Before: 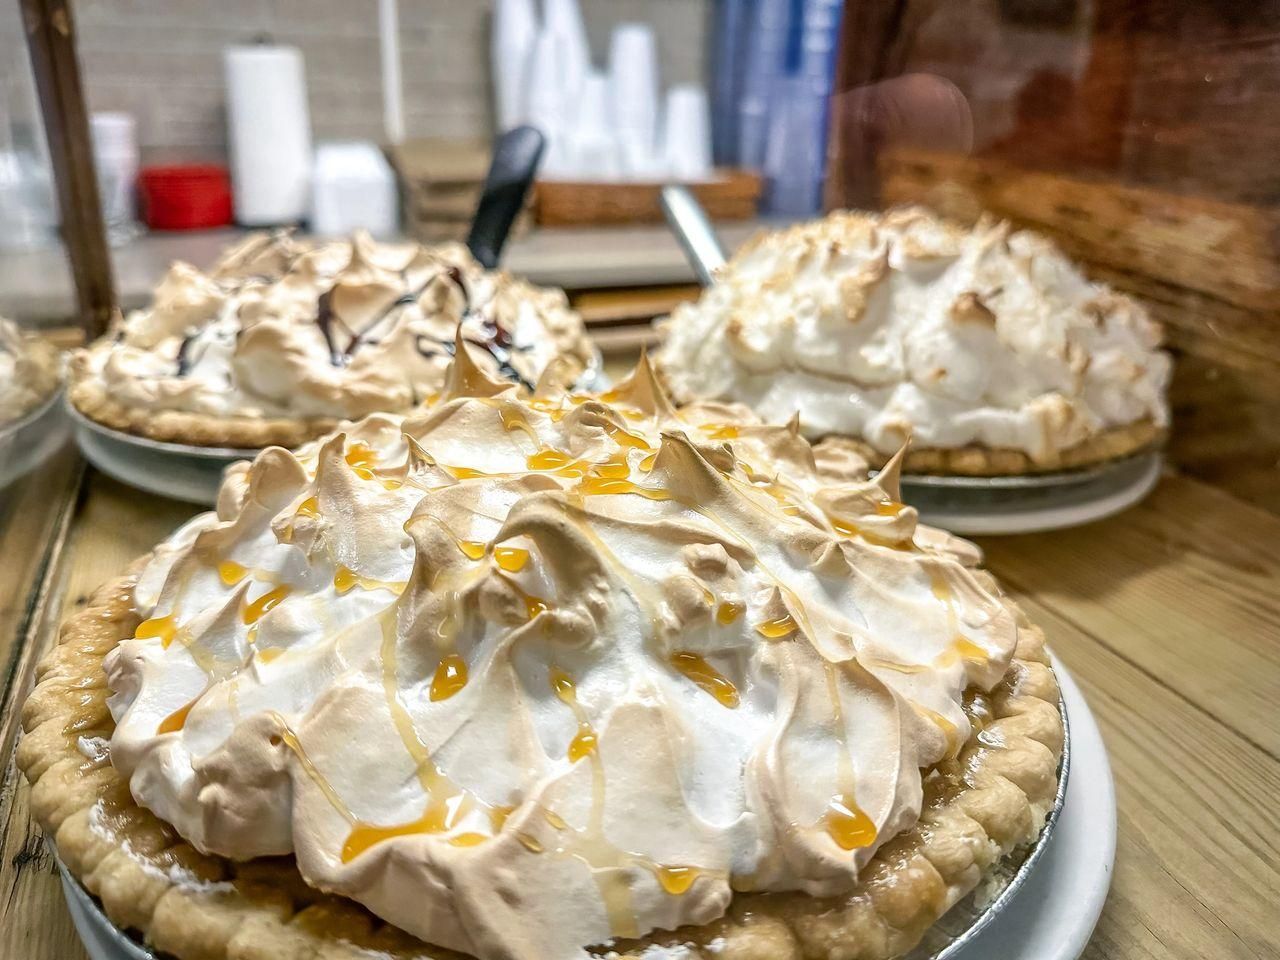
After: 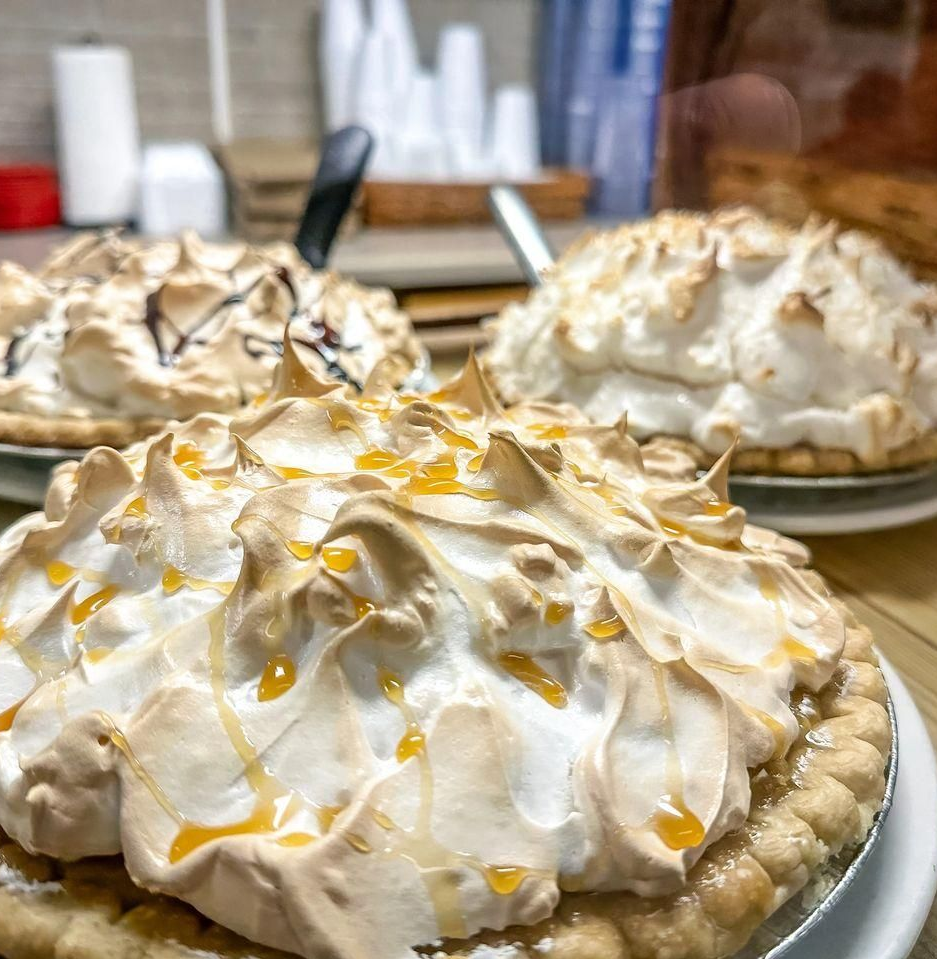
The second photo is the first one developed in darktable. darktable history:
crop: left 13.443%, right 13.31%
